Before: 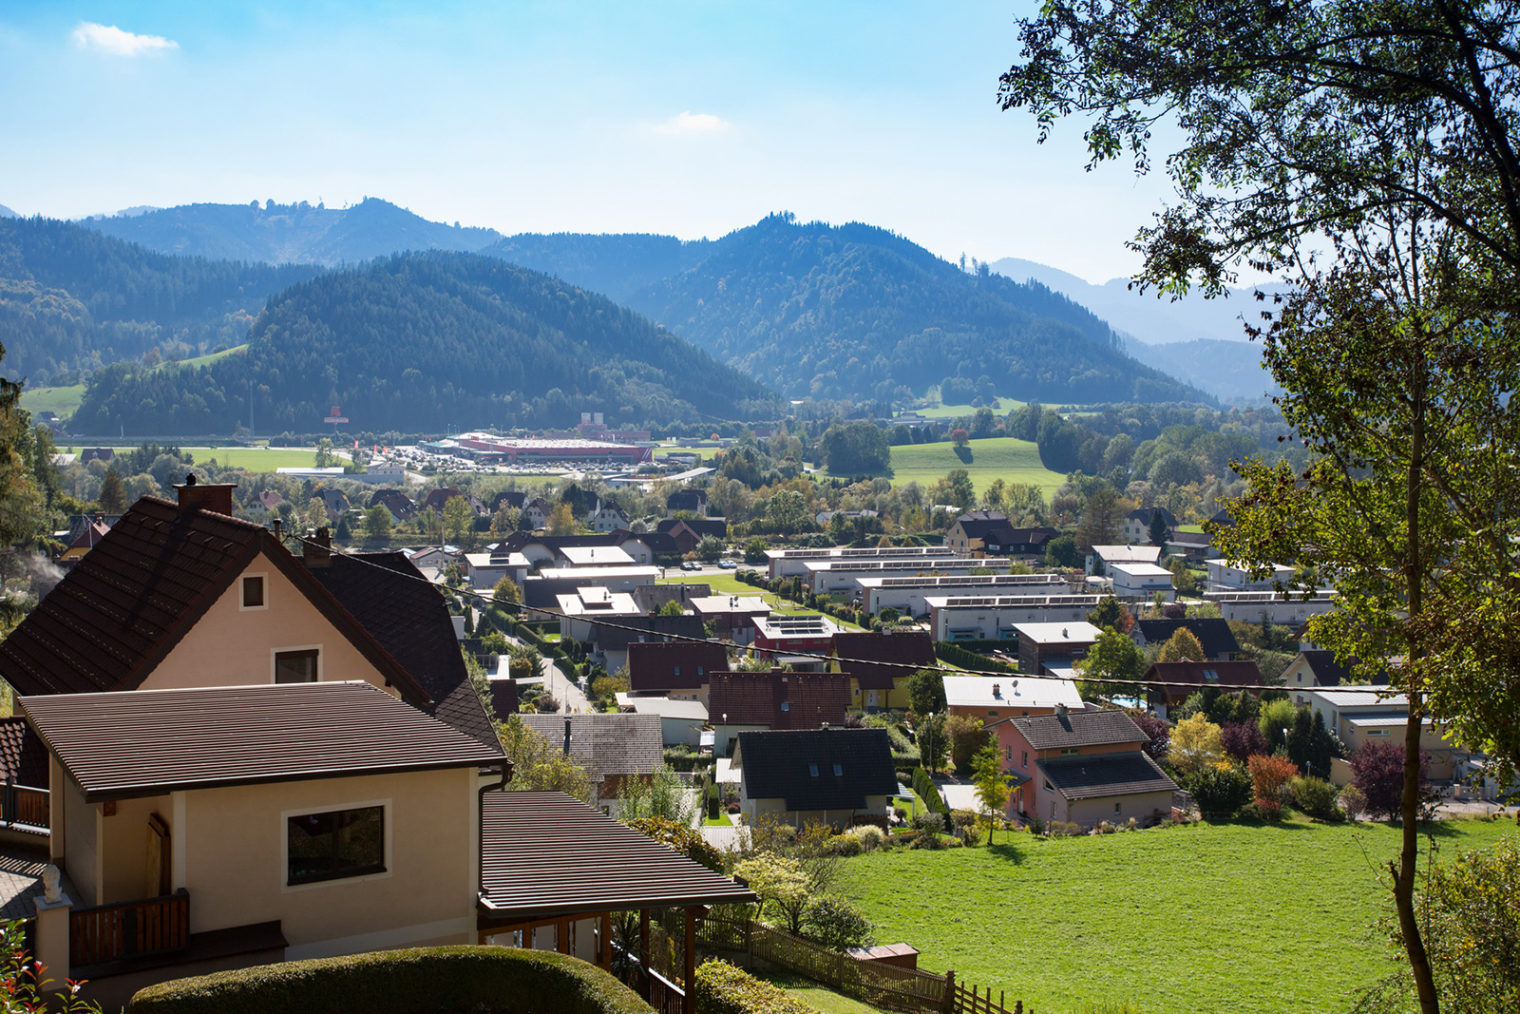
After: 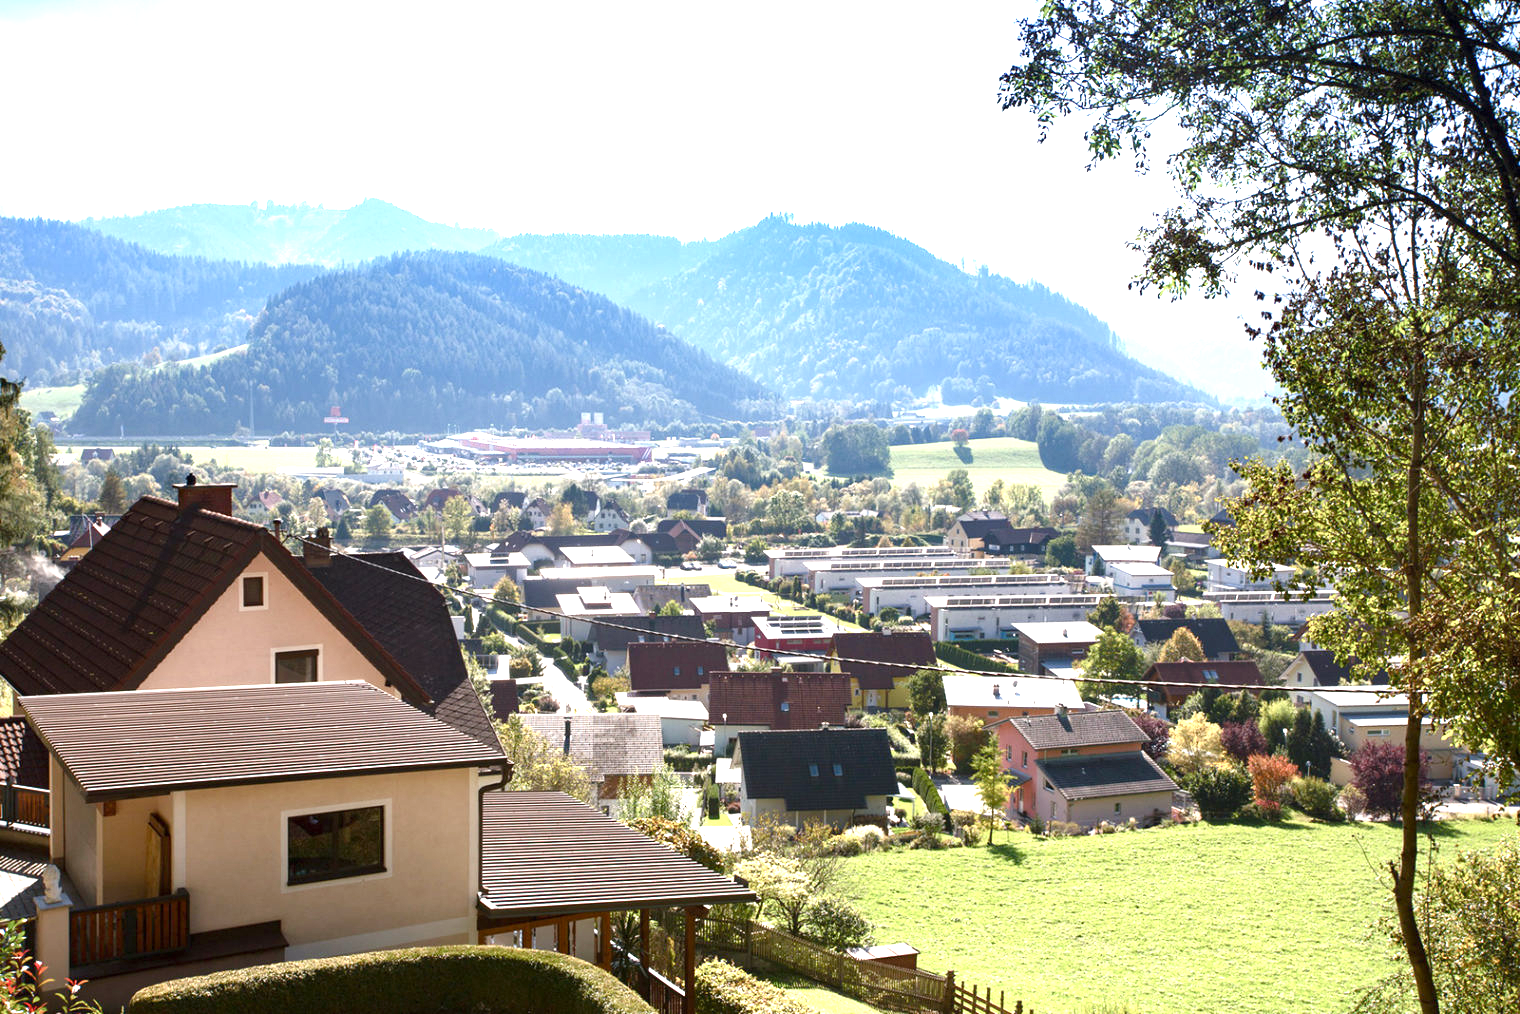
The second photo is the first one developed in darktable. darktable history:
color balance rgb: shadows lift › chroma 3.808%, shadows lift › hue 88.19°, highlights gain › luminance 7.665%, highlights gain › chroma 0.981%, highlights gain › hue 47.96°, perceptual saturation grading › global saturation 0.744%, perceptual saturation grading › highlights -32.251%, perceptual saturation grading › mid-tones 5.722%, perceptual saturation grading › shadows 16.895%
exposure: black level correction 0, exposure 1.44 EV, compensate highlight preservation false
